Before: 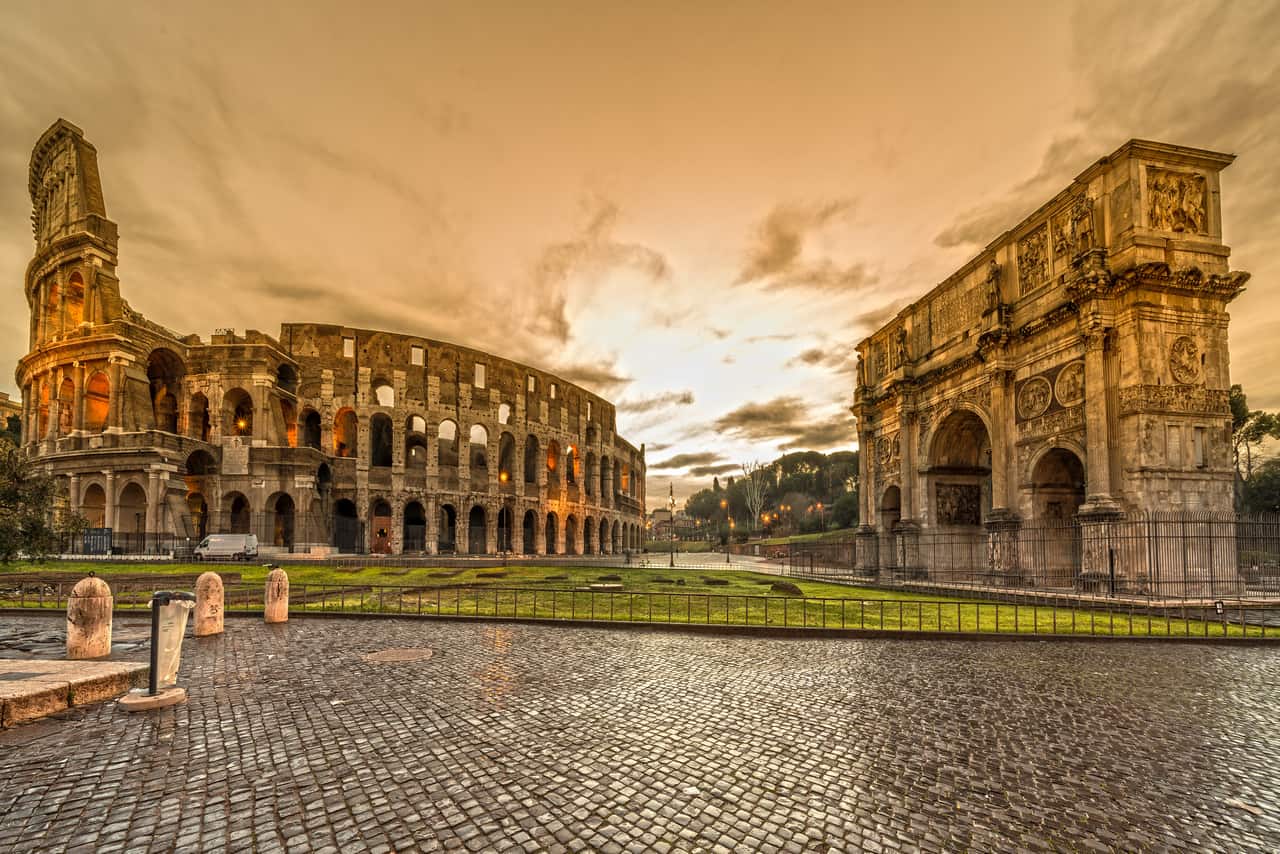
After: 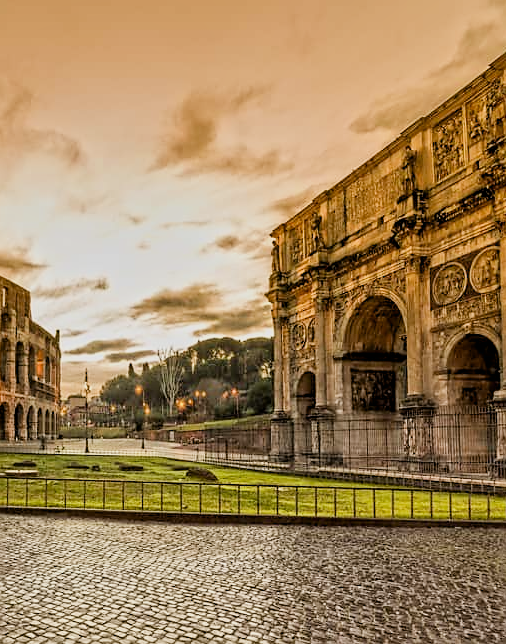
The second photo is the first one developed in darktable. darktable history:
filmic rgb: black relative exposure -7.65 EV, white relative exposure 4.56 EV, hardness 3.61, contrast 1.05
sharpen: radius 1.864, amount 0.398, threshold 1.271
exposure: black level correction 0.005, exposure 0.417 EV, compensate highlight preservation false
crop: left 45.721%, top 13.393%, right 14.118%, bottom 10.01%
shadows and highlights: shadows 22.7, highlights -48.71, soften with gaussian
